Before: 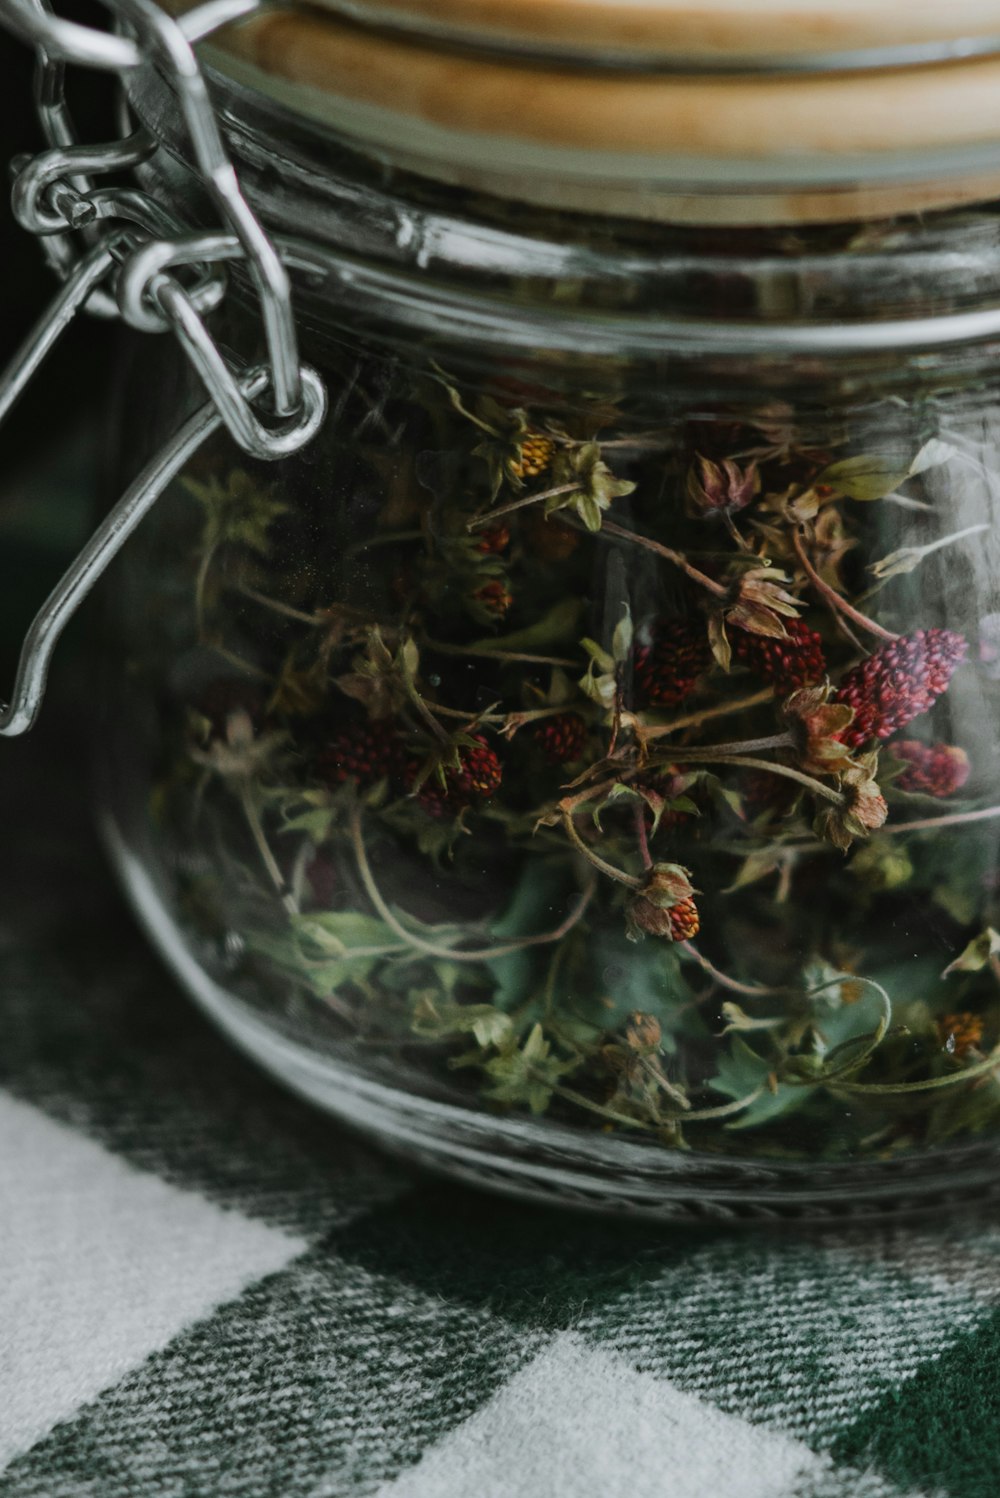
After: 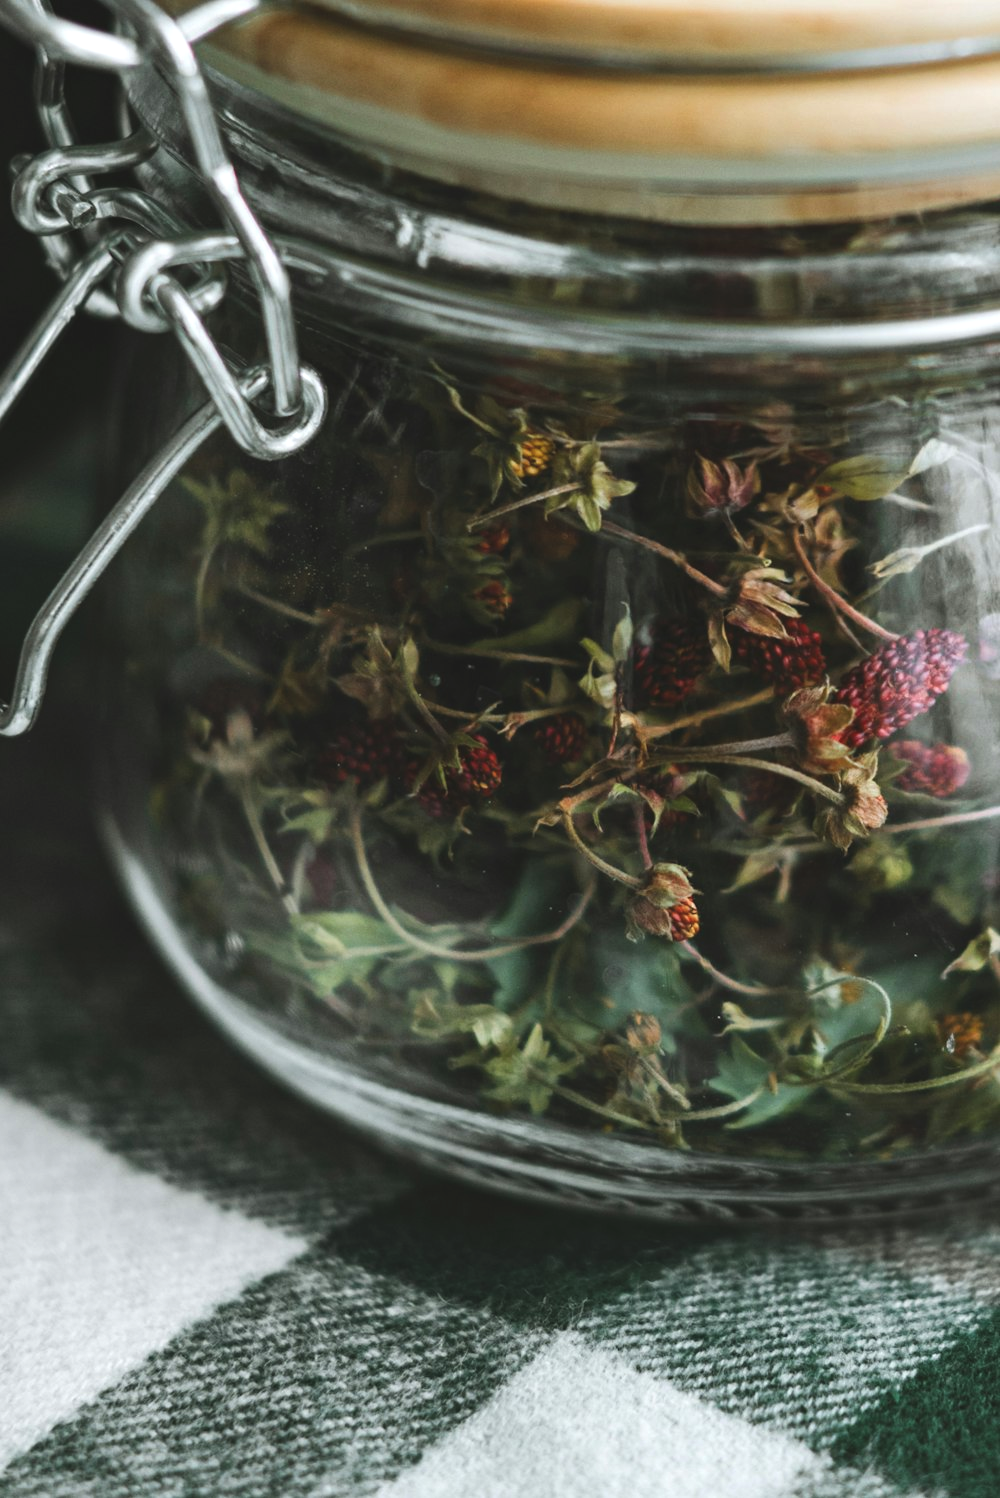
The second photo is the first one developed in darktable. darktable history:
exposure: black level correction -0.005, exposure 0.622 EV, compensate highlight preservation false
rotate and perspective: crop left 0, crop top 0
